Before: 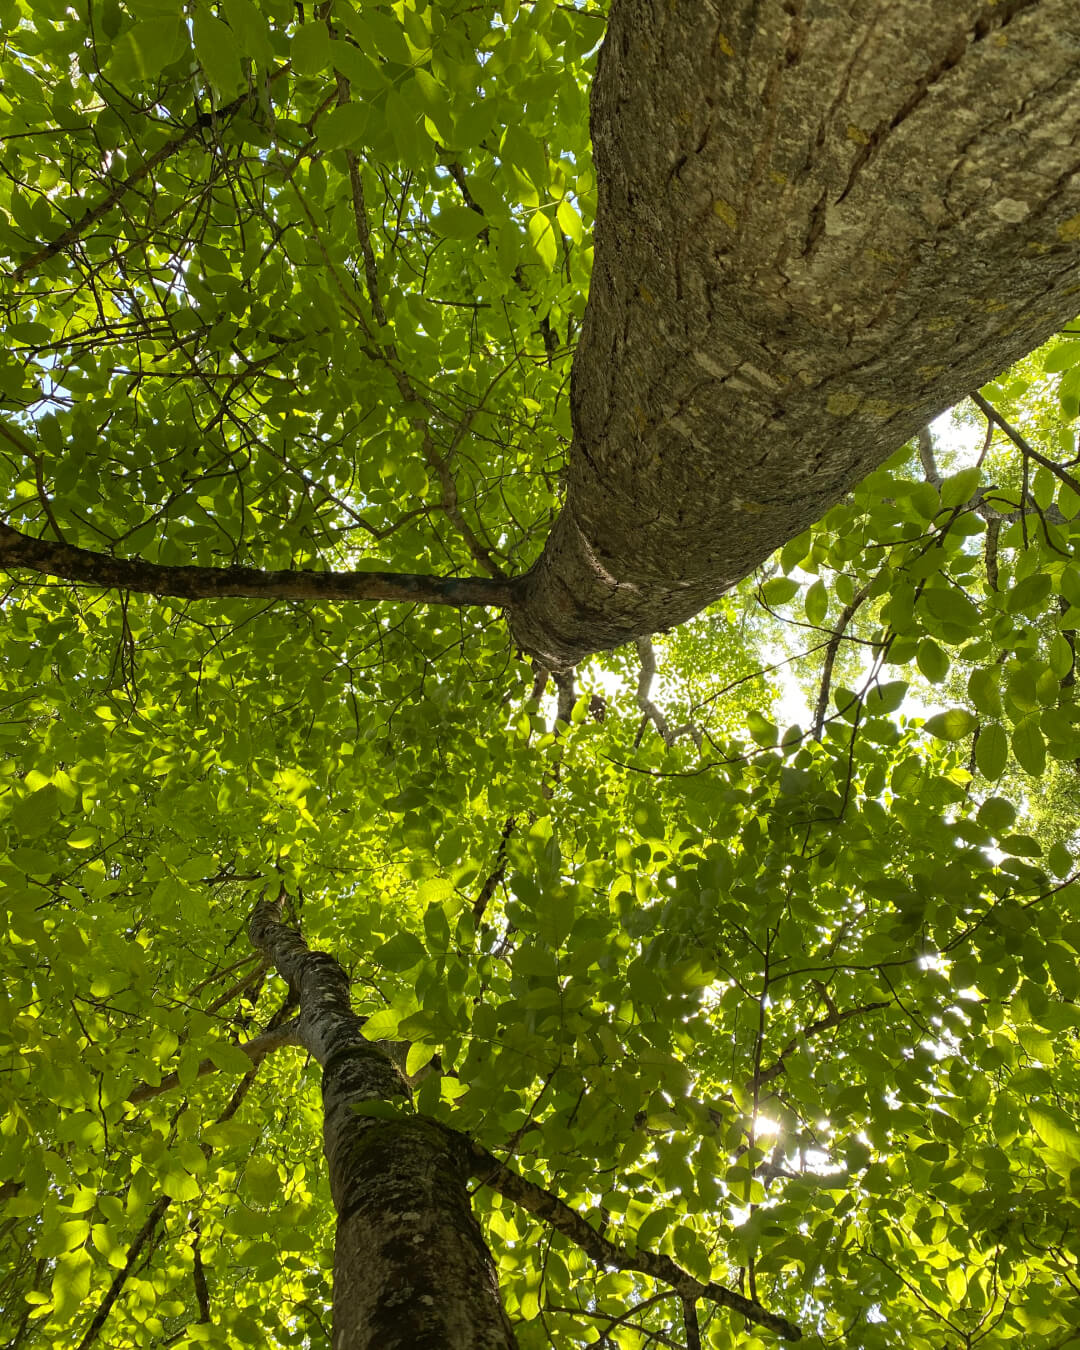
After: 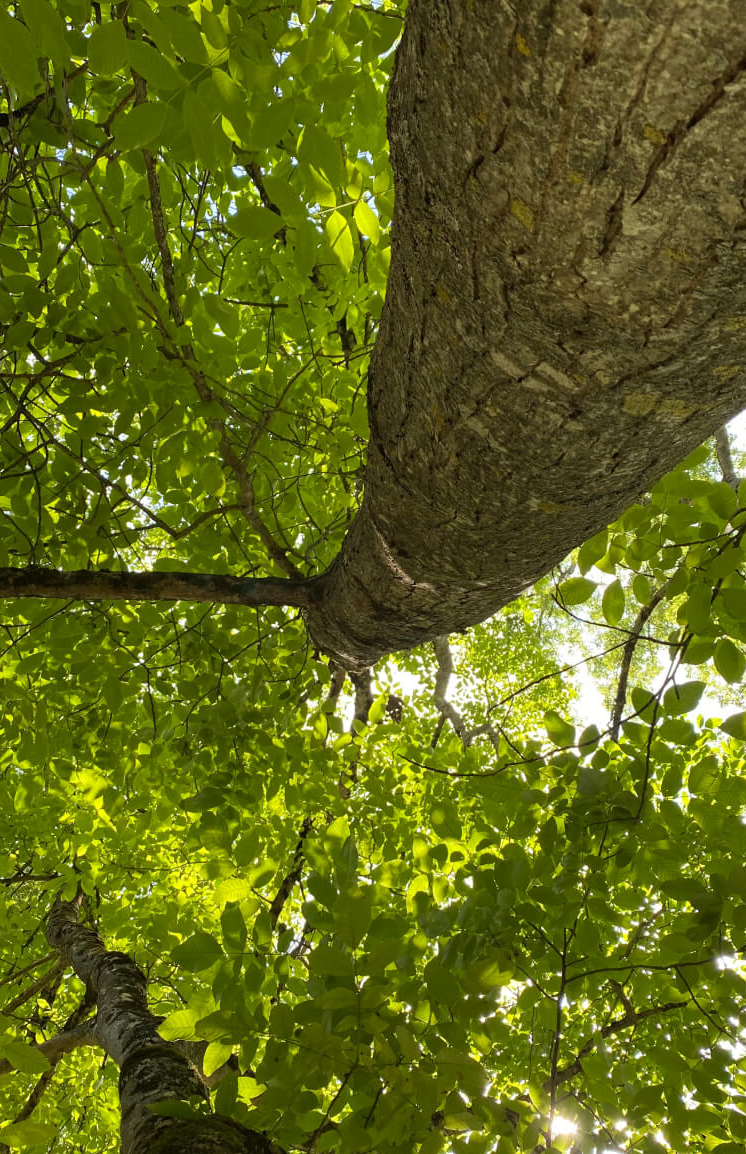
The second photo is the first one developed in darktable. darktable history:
crop: left 18.802%, right 12.109%, bottom 14.479%
